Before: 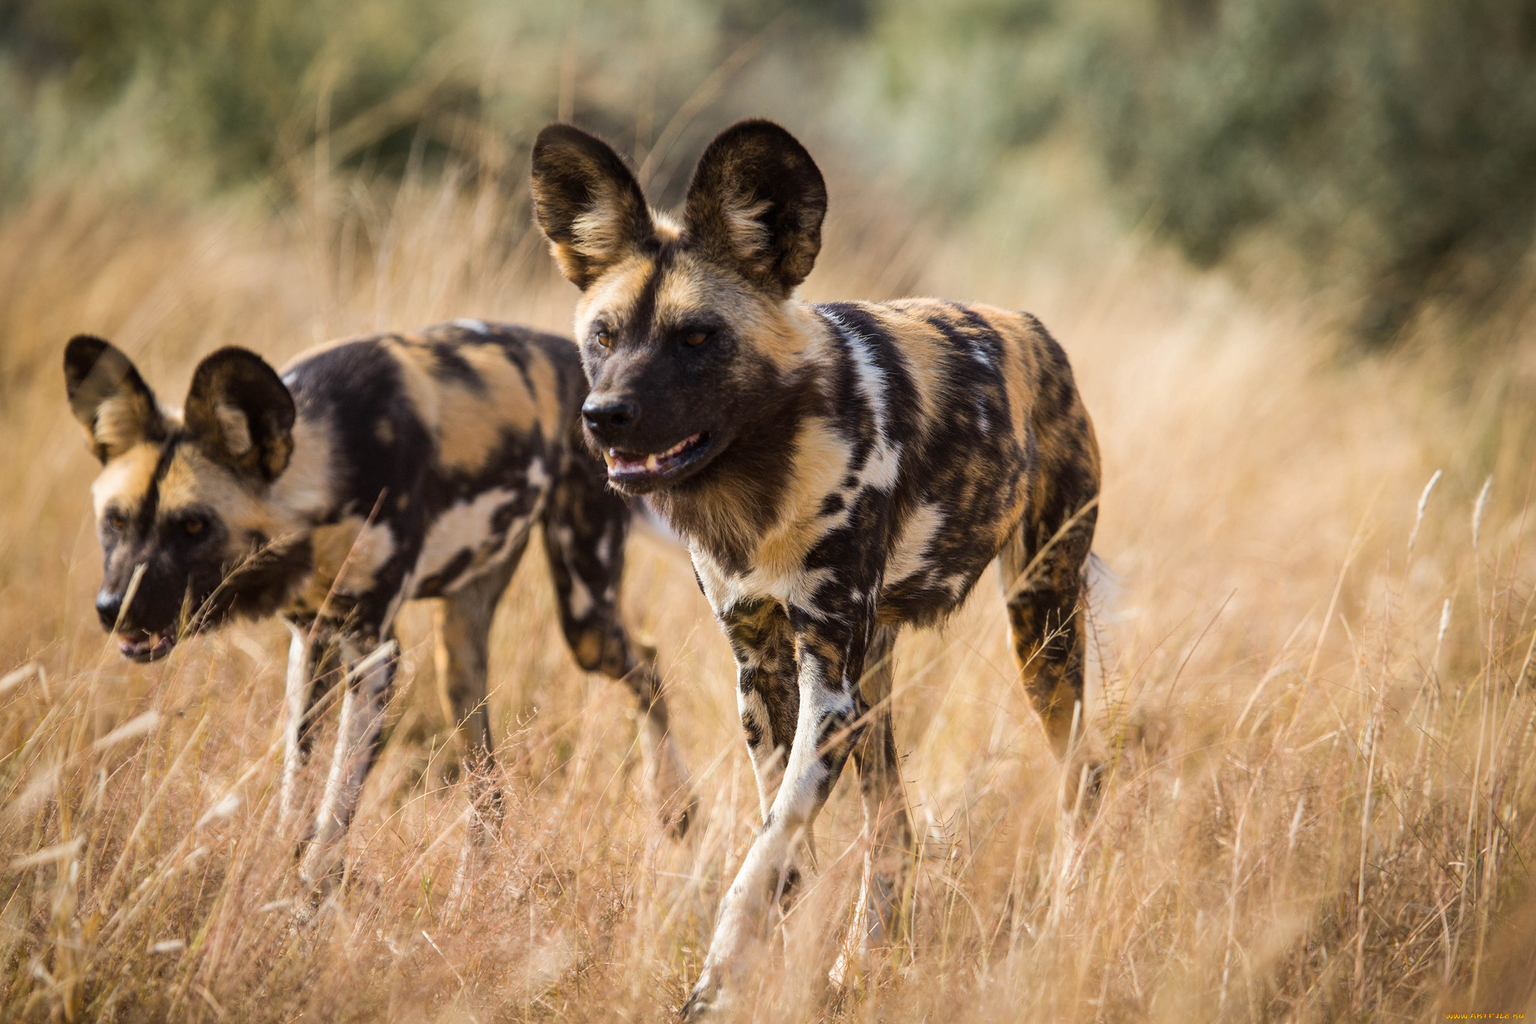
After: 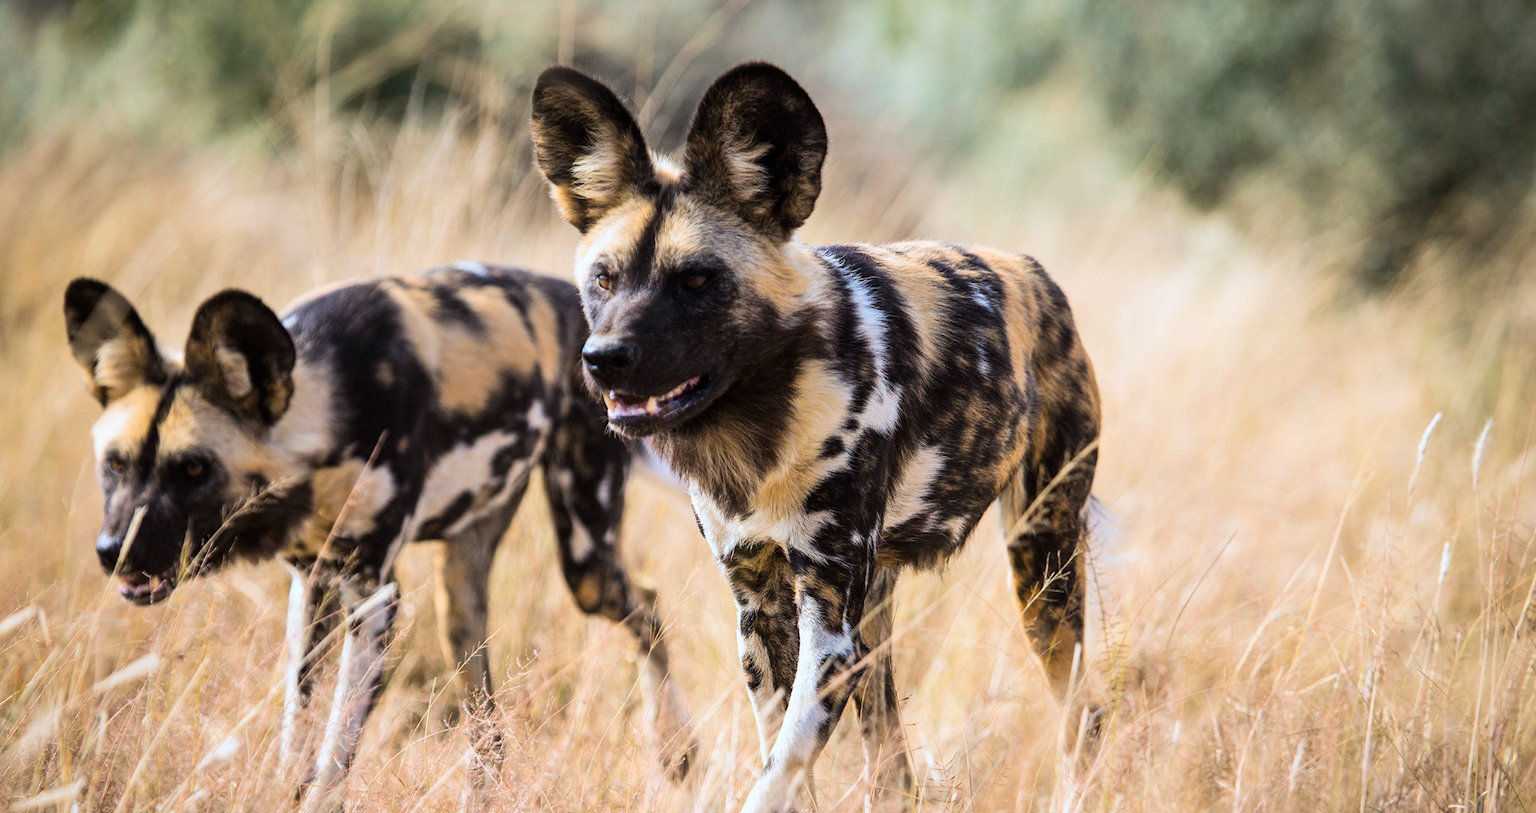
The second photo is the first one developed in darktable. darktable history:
tone curve: curves: ch0 [(0, 0) (0.004, 0.001) (0.133, 0.112) (0.325, 0.362) (0.832, 0.893) (1, 1)], color space Lab, linked channels, preserve colors none
crop and rotate: top 5.667%, bottom 14.937%
color calibration: x 0.37, y 0.382, temperature 4313.32 K
